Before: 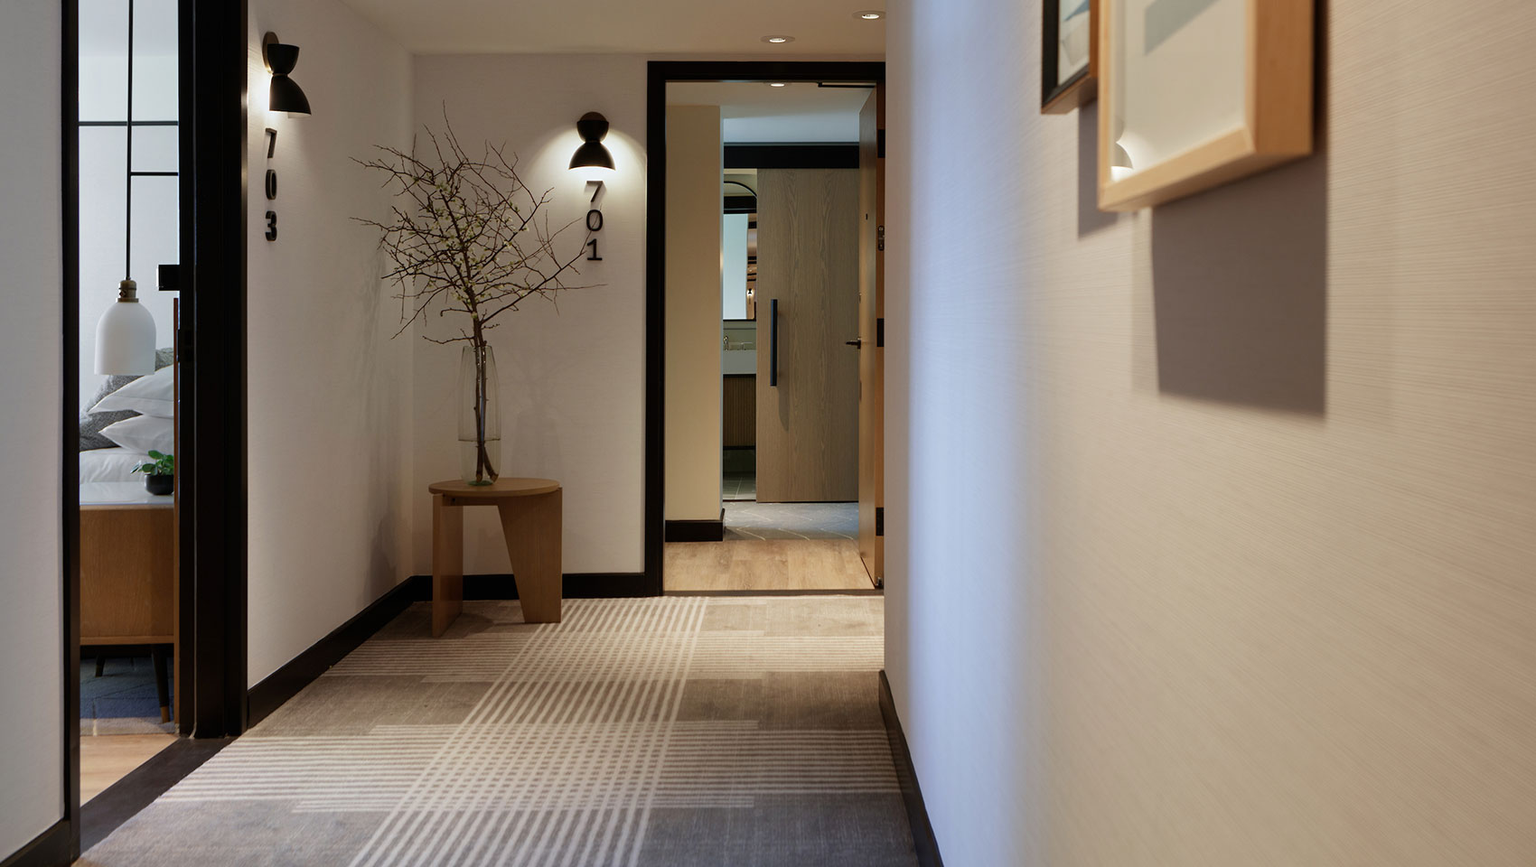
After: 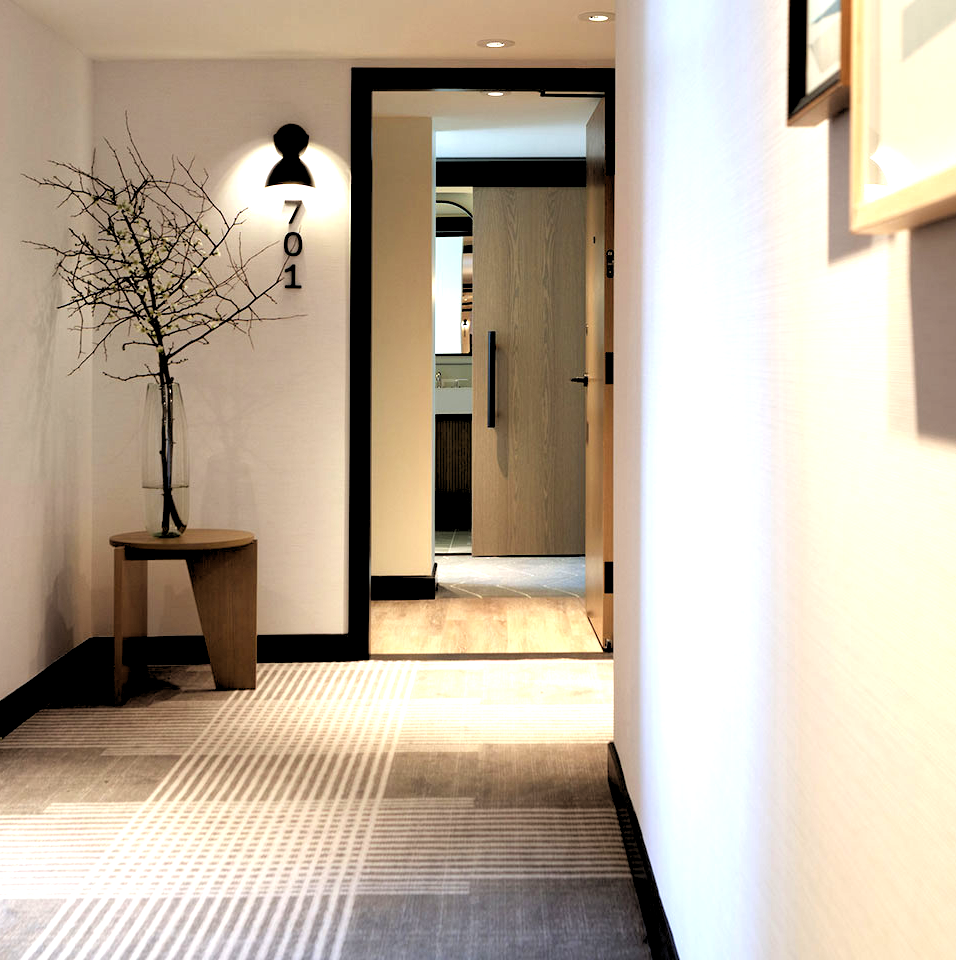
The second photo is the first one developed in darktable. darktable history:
rgb levels: levels [[0.034, 0.472, 0.904], [0, 0.5, 1], [0, 0.5, 1]]
exposure: exposure 1.137 EV, compensate highlight preservation false
crop: left 21.496%, right 22.254%
